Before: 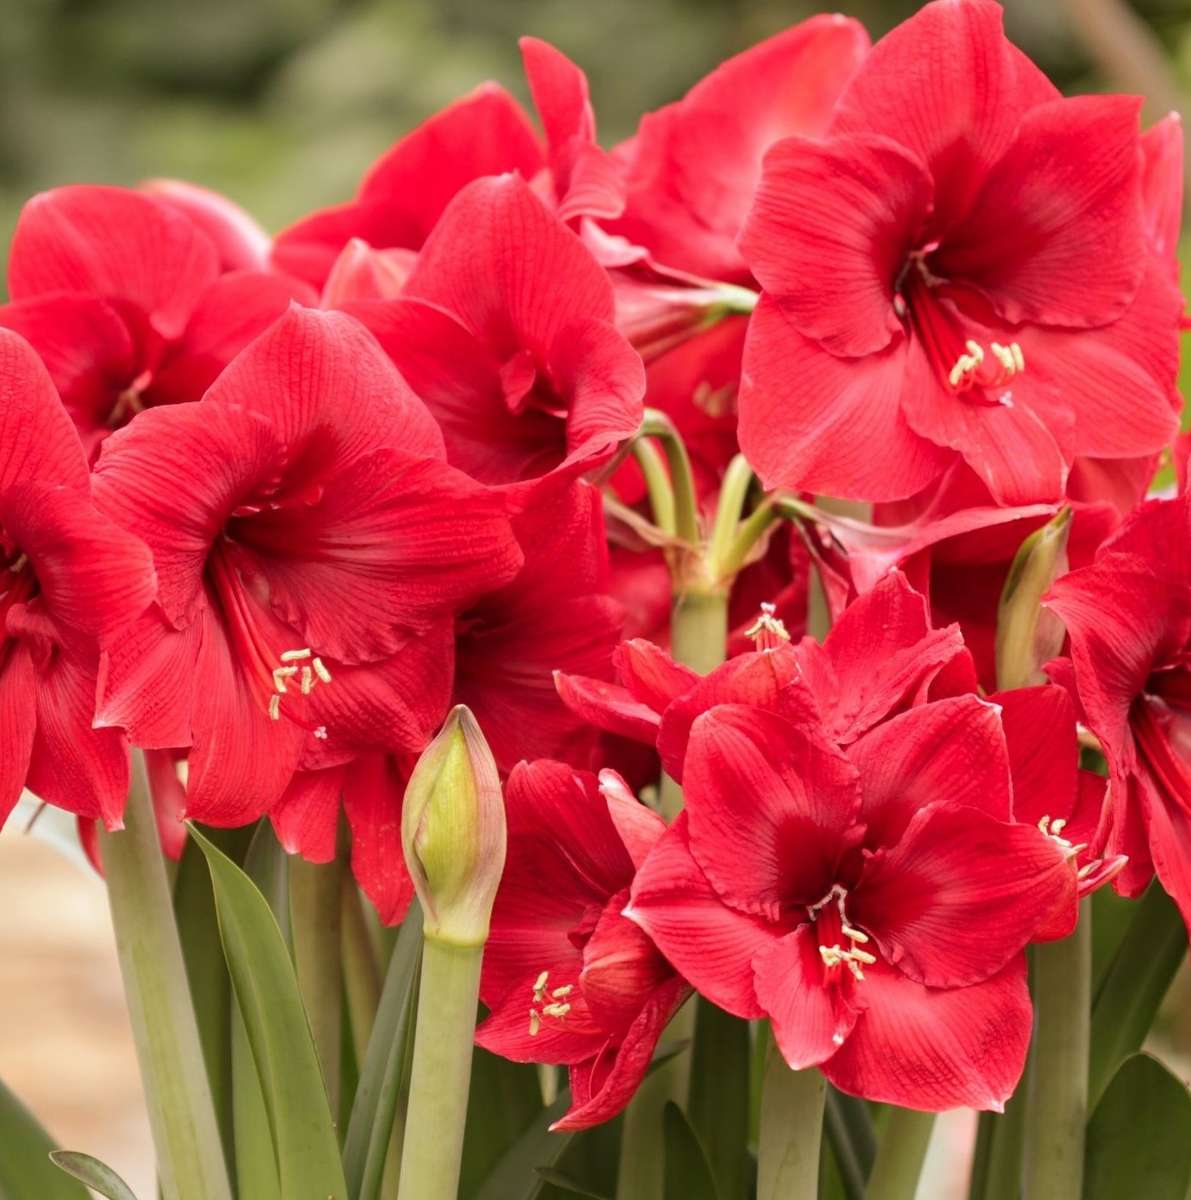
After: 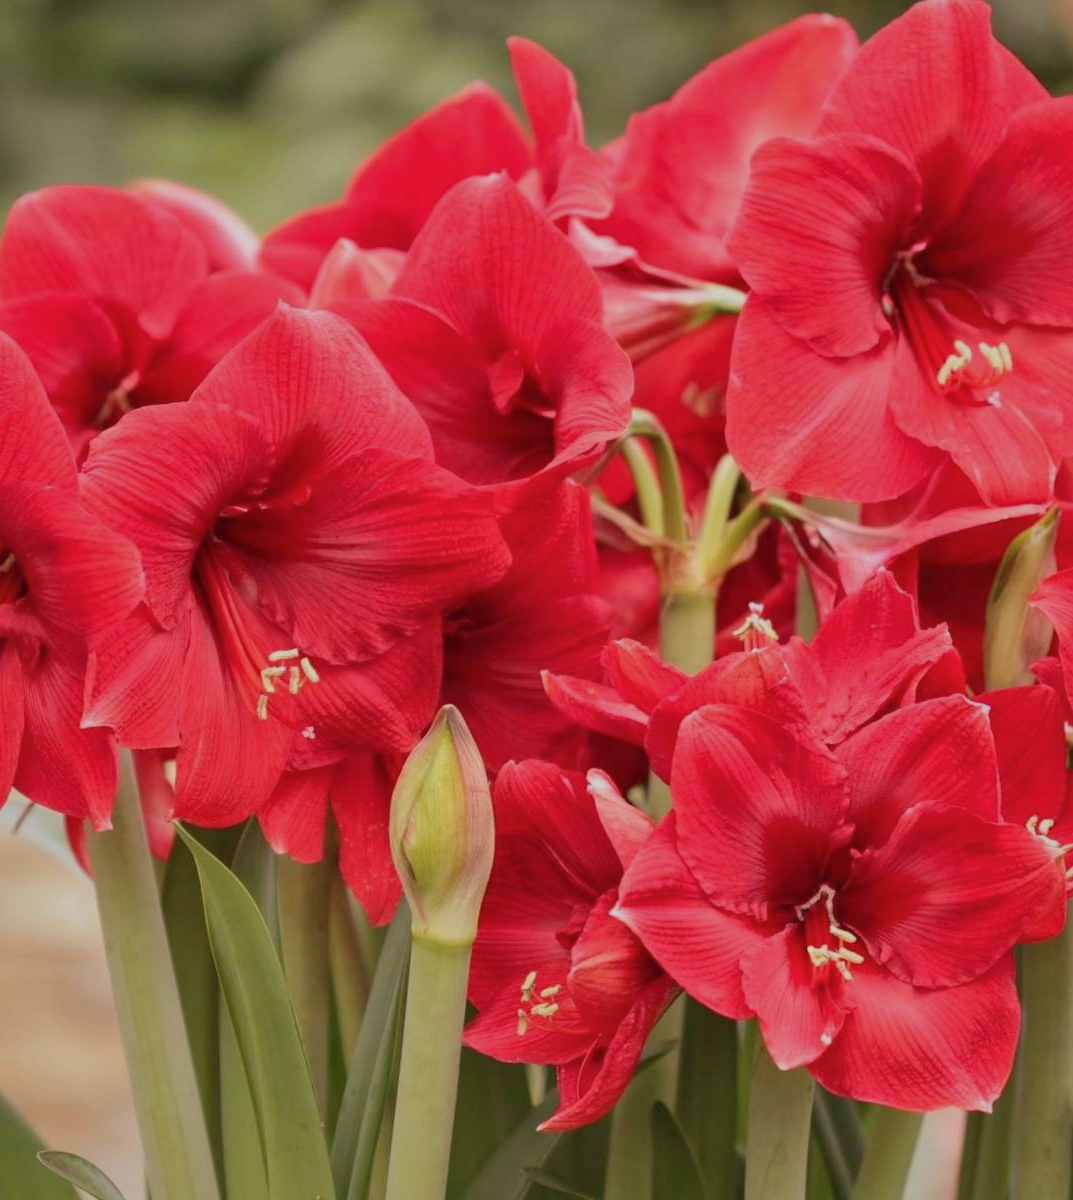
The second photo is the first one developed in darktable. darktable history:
crop and rotate: left 1.088%, right 8.807%
tone equalizer: -8 EV 0.25 EV, -7 EV 0.417 EV, -6 EV 0.417 EV, -5 EV 0.25 EV, -3 EV -0.25 EV, -2 EV -0.417 EV, -1 EV -0.417 EV, +0 EV -0.25 EV, edges refinement/feathering 500, mask exposure compensation -1.57 EV, preserve details guided filter
shadows and highlights: shadows 40, highlights -60
color zones: curves: ch0 [(0.25, 0.5) (0.428, 0.473) (0.75, 0.5)]; ch1 [(0.243, 0.479) (0.398, 0.452) (0.75, 0.5)]
